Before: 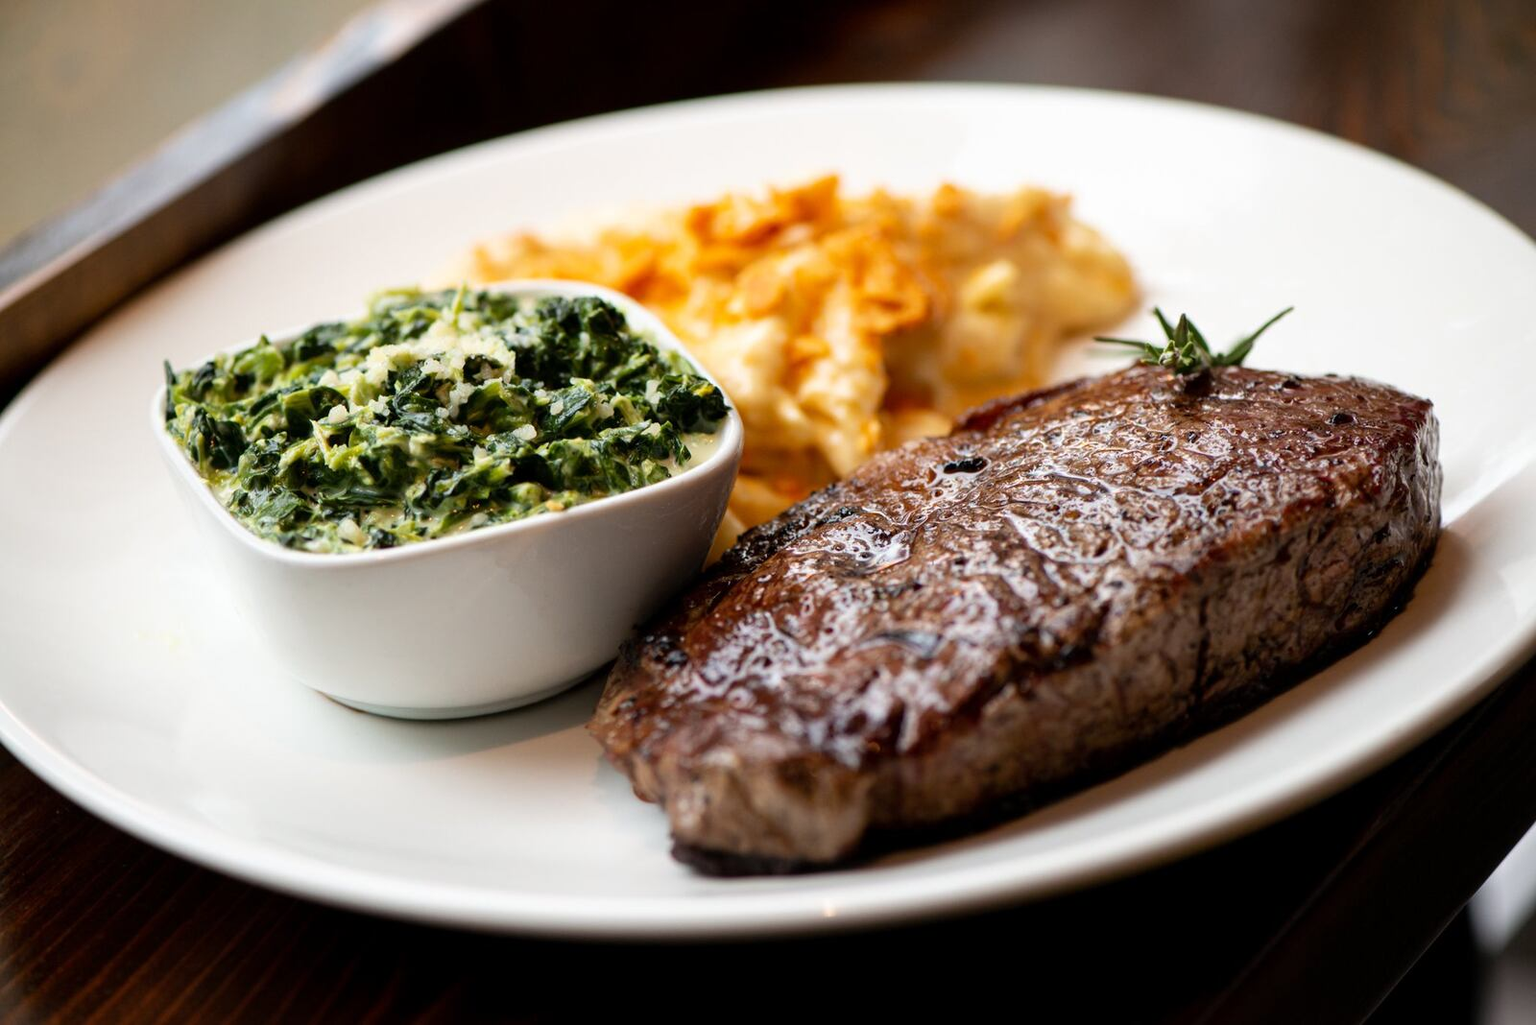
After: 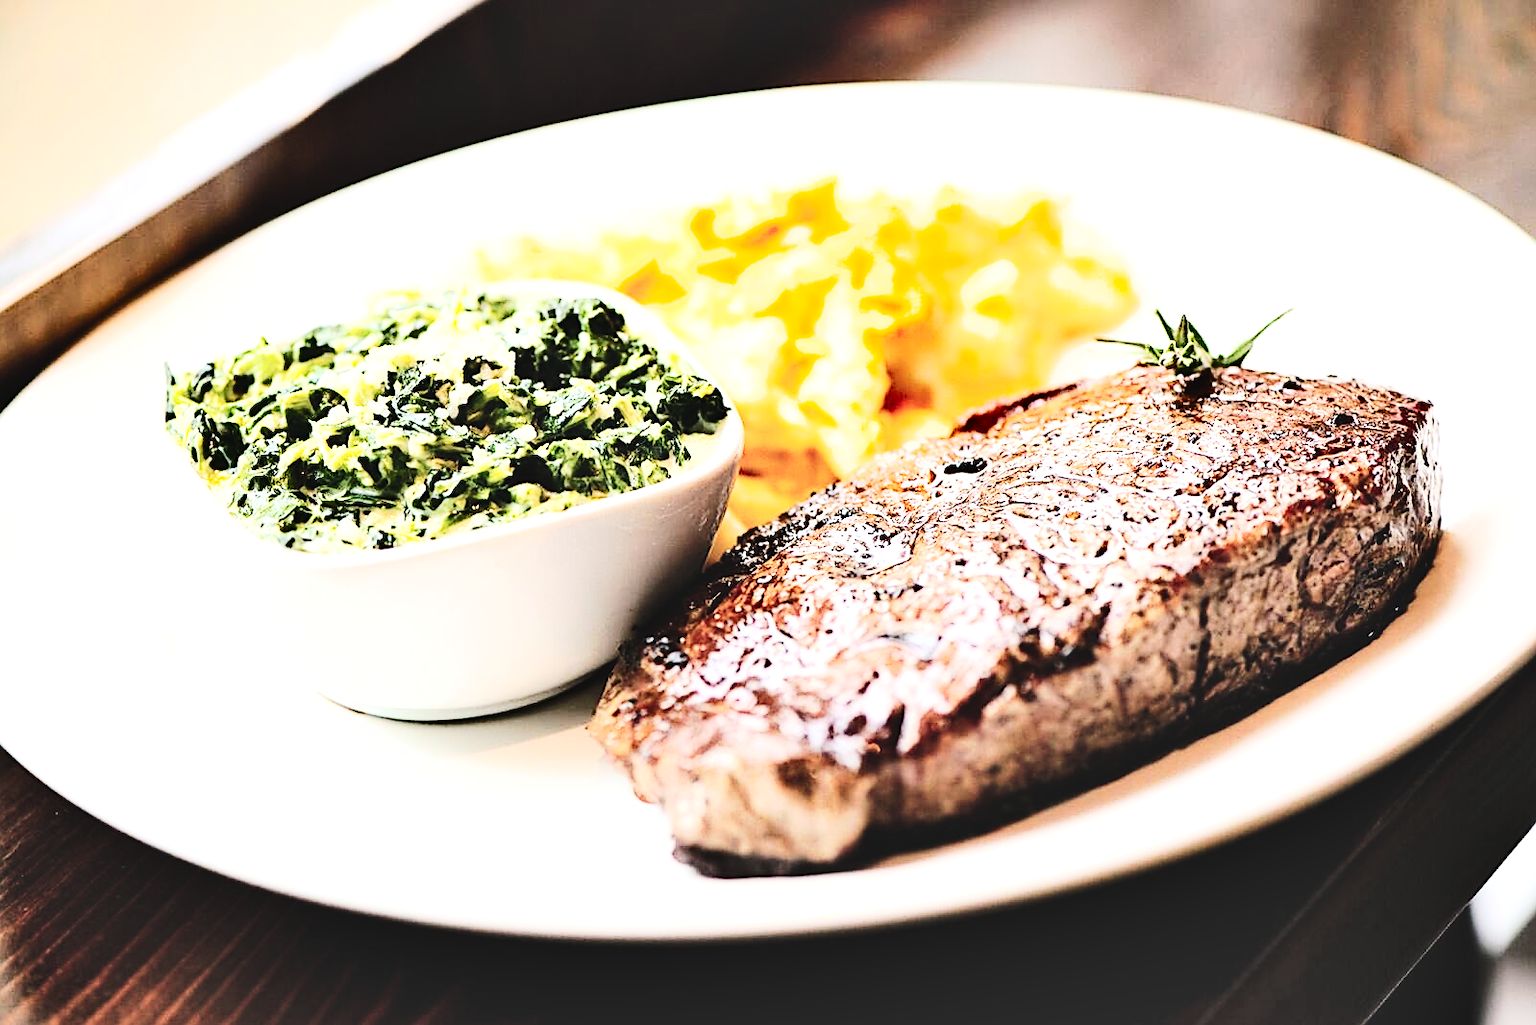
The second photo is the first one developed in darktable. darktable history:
crop and rotate: left 0.093%, bottom 0.01%
contrast brightness saturation: contrast 0.212, brightness -0.11, saturation 0.211
sharpen: amount 0.752
tone curve: curves: ch0 [(0, 0) (0.003, 0.003) (0.011, 0.01) (0.025, 0.023) (0.044, 0.041) (0.069, 0.064) (0.1, 0.094) (0.136, 0.143) (0.177, 0.205) (0.224, 0.281) (0.277, 0.367) (0.335, 0.457) (0.399, 0.542) (0.468, 0.629) (0.543, 0.711) (0.623, 0.788) (0.709, 0.863) (0.801, 0.912) (0.898, 0.955) (1, 1)], preserve colors none
tone equalizer: -8 EV 0.244 EV, -7 EV 0.414 EV, -6 EV 0.451 EV, -5 EV 0.275 EV, -3 EV -0.274 EV, -2 EV -0.441 EV, -1 EV -0.408 EV, +0 EV -0.227 EV, mask exposure compensation -0.509 EV
shadows and highlights: low approximation 0.01, soften with gaussian
base curve: curves: ch0 [(0, 0) (0.036, 0.01) (0.123, 0.254) (0.258, 0.504) (0.507, 0.748) (1, 1)]
exposure: black level correction -0.023, exposure 1.393 EV, compensate highlight preservation false
